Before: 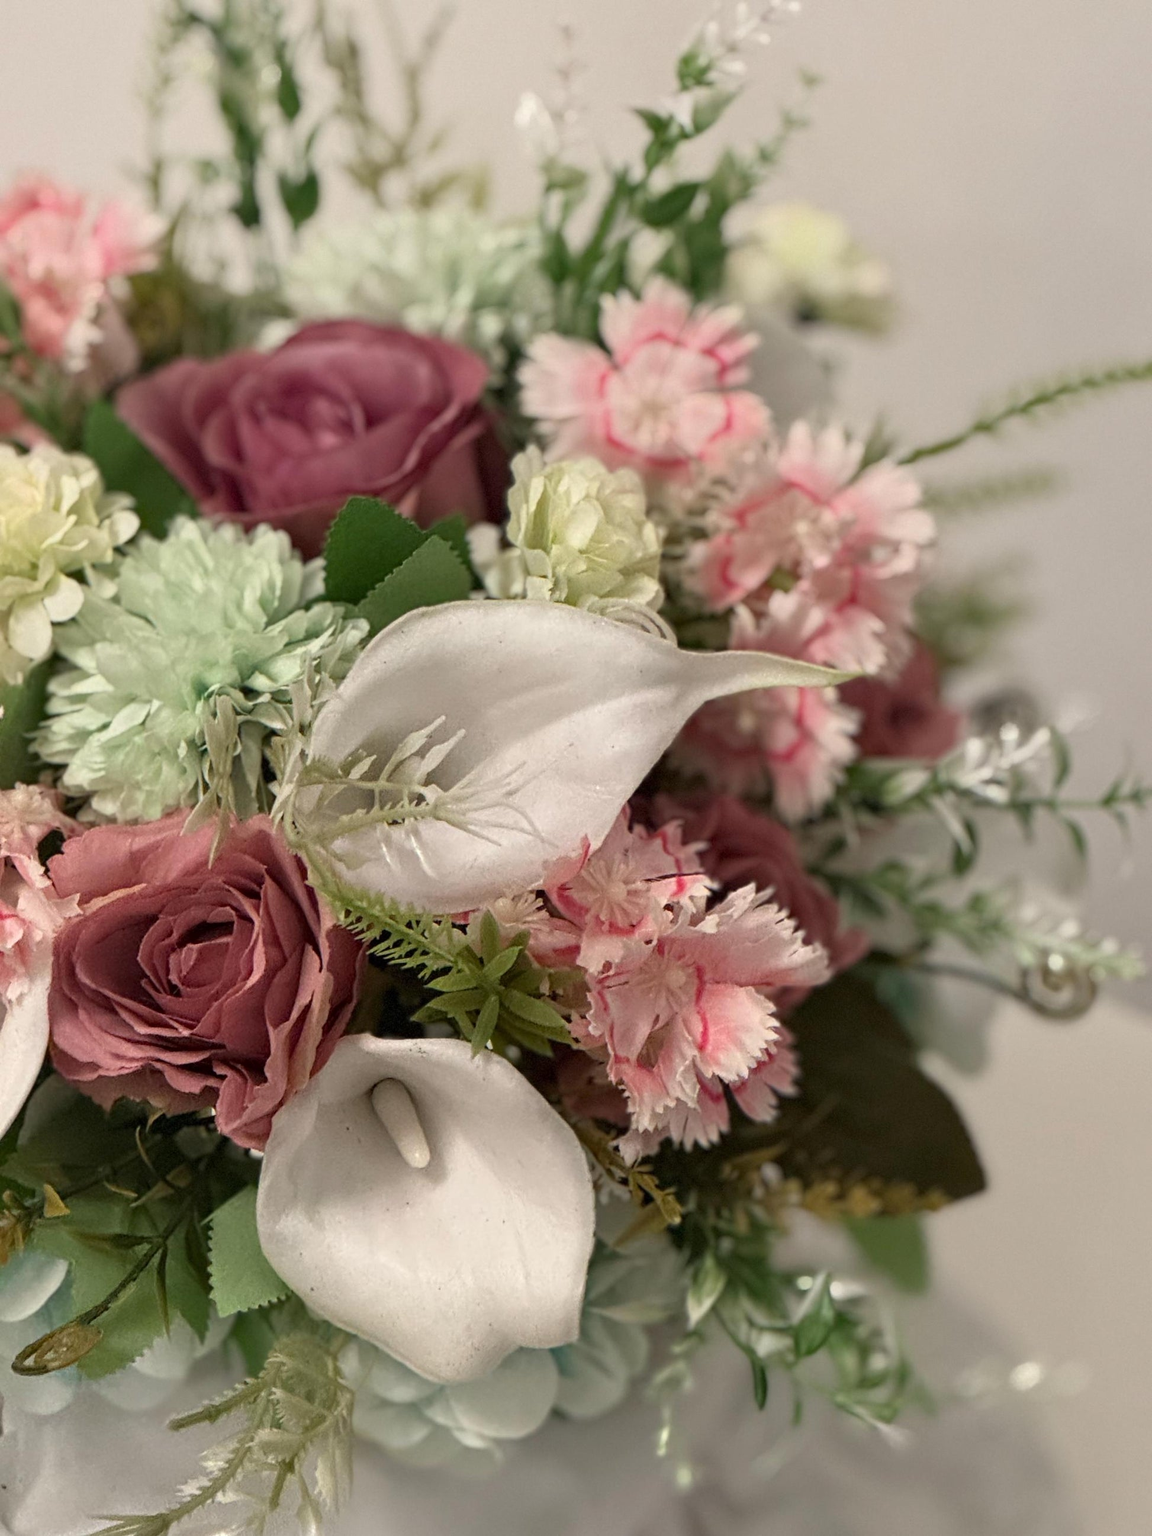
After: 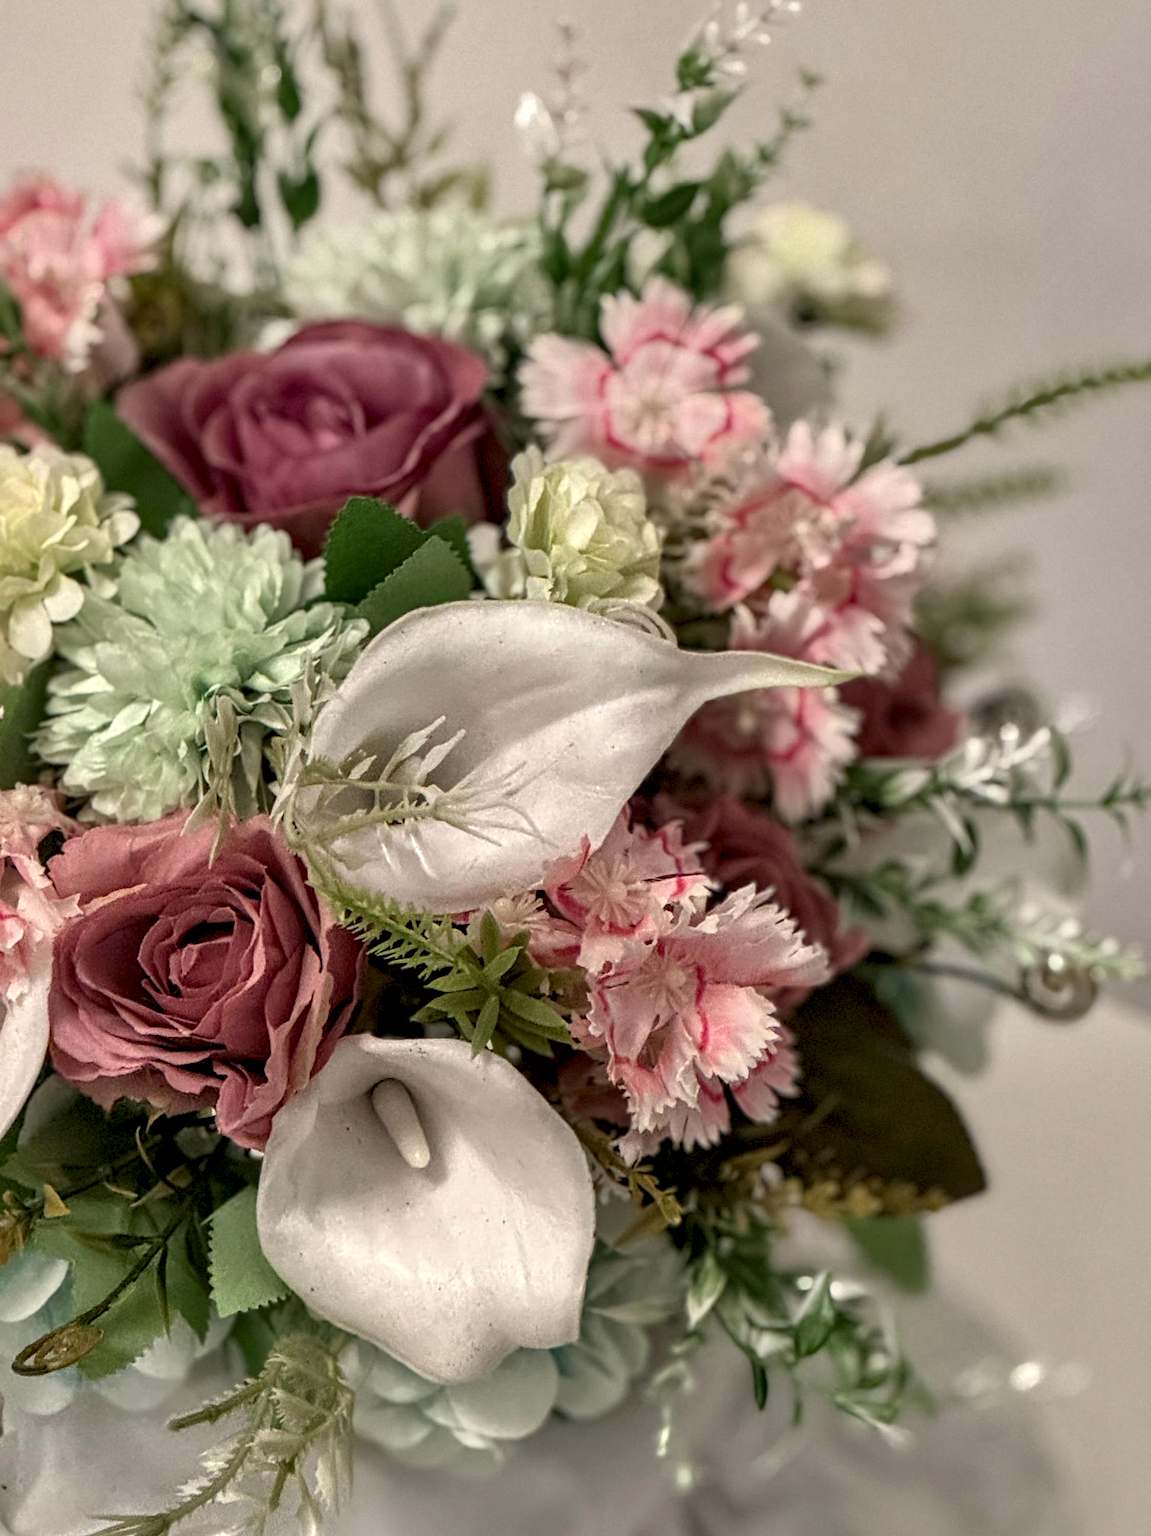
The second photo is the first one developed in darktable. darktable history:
local contrast: detail 160%
shadows and highlights: on, module defaults
